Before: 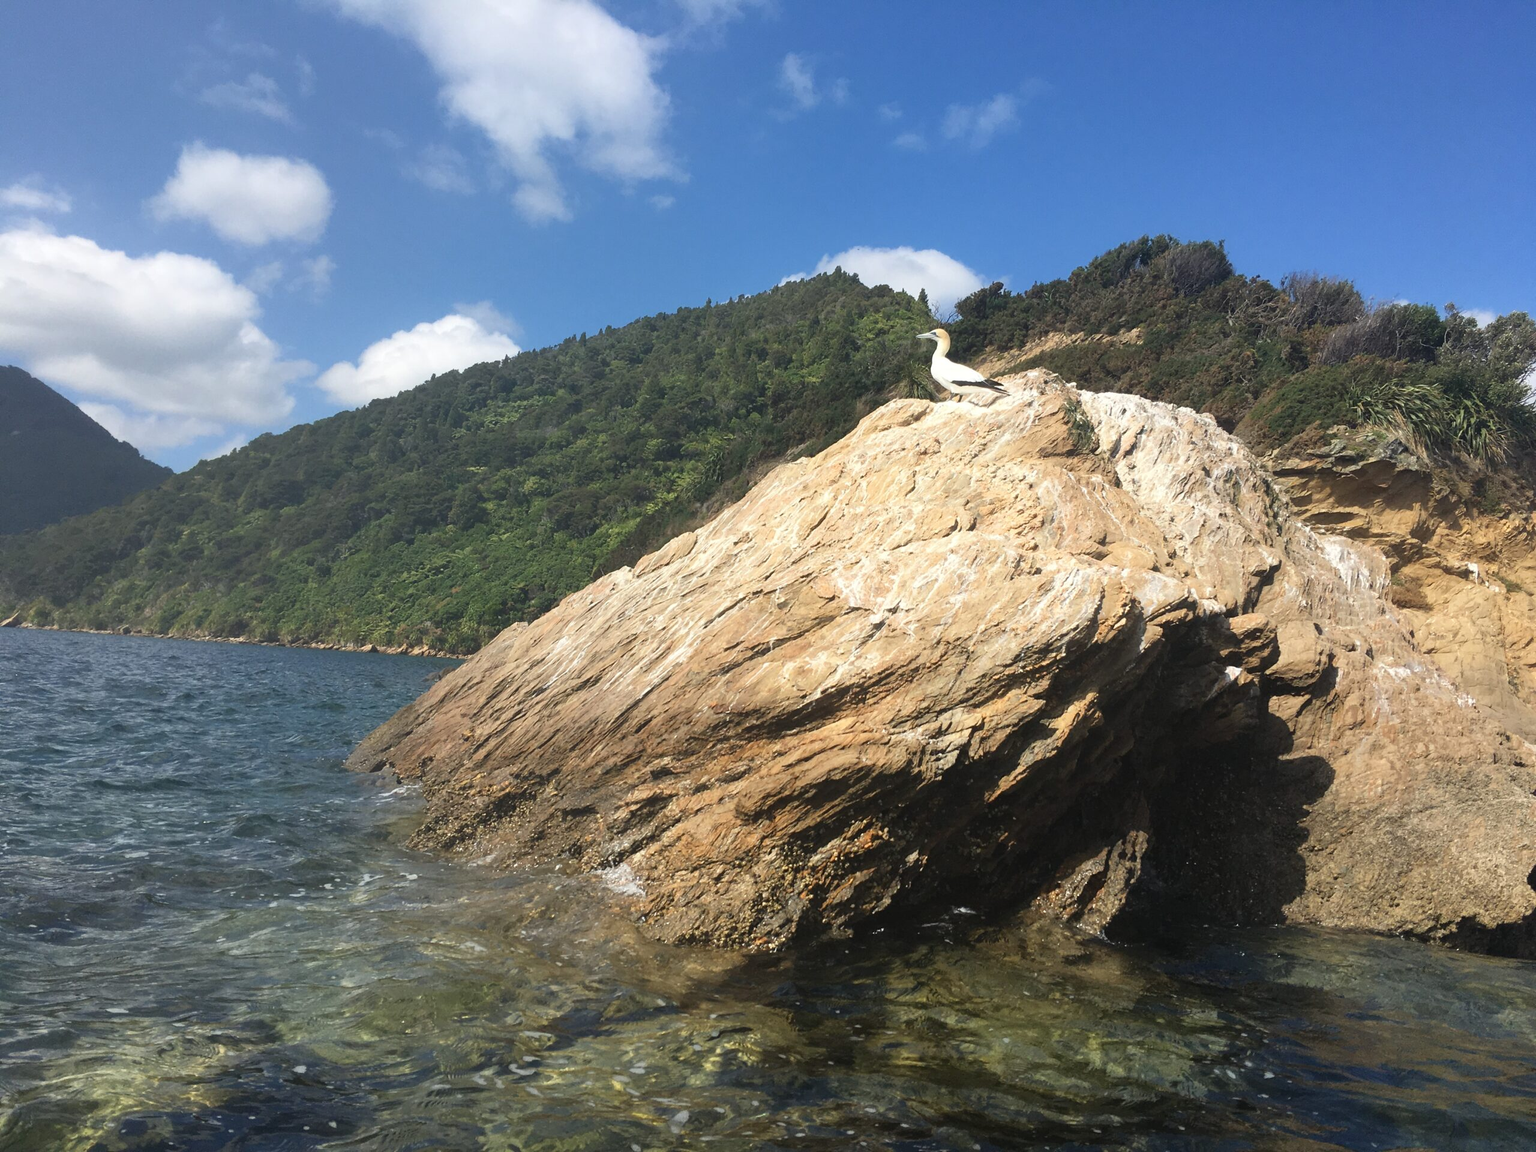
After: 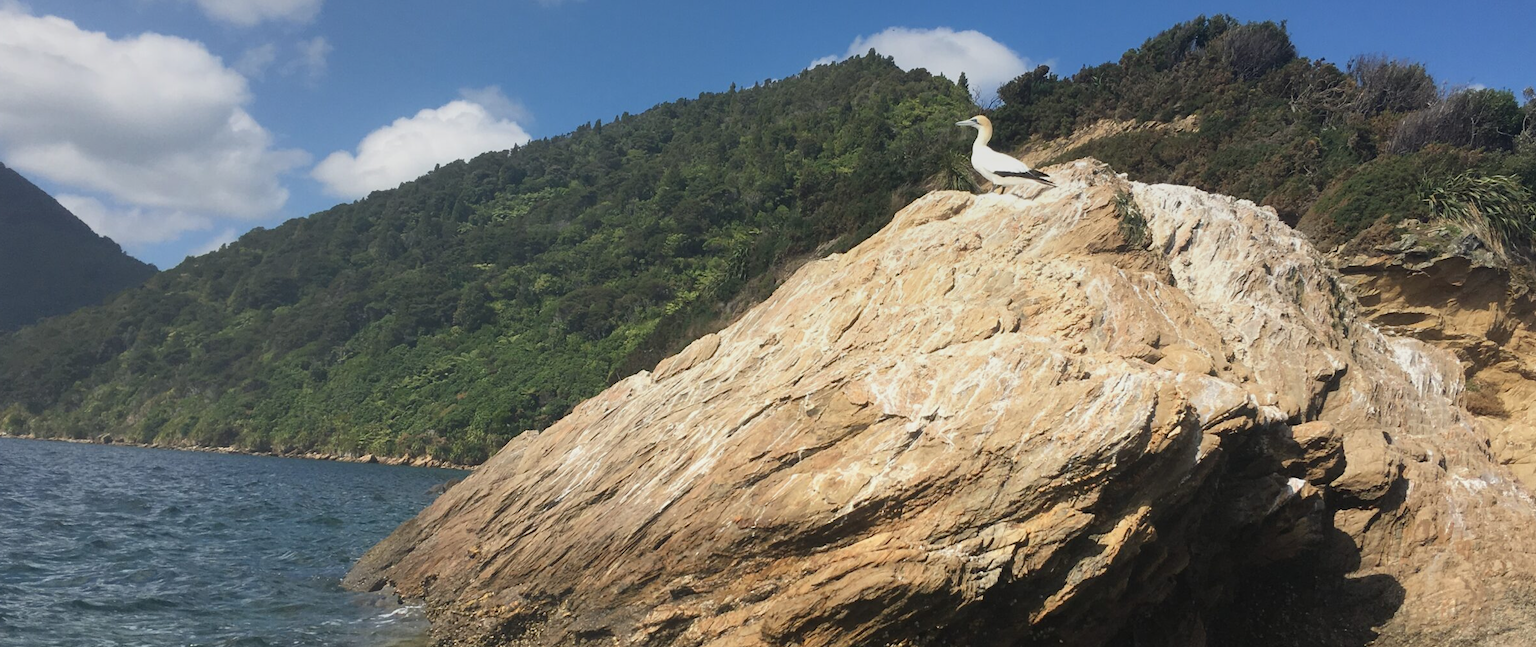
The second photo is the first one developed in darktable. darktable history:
crop: left 1.744%, top 19.225%, right 5.069%, bottom 28.357%
graduated density: on, module defaults
